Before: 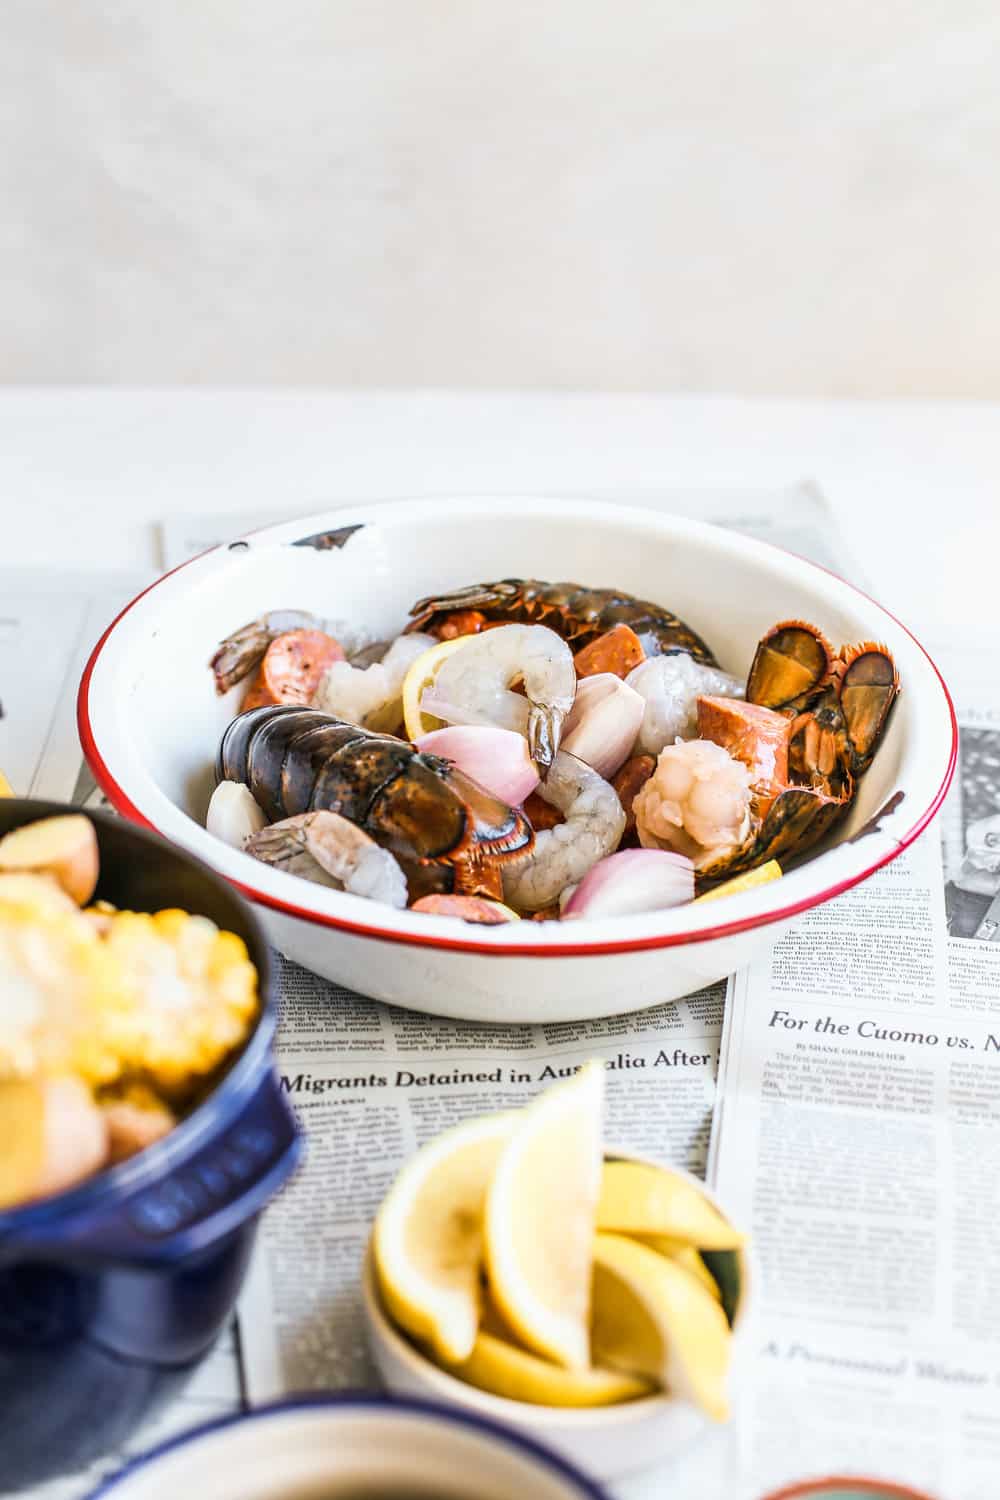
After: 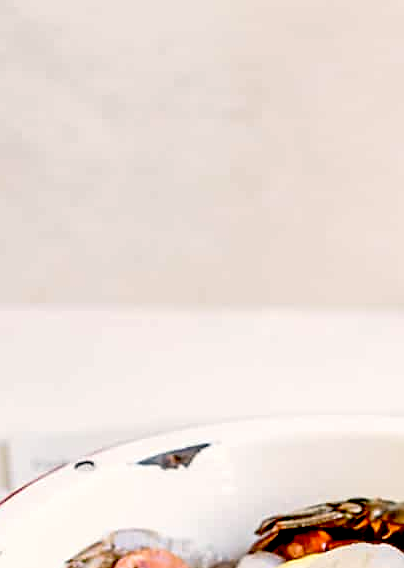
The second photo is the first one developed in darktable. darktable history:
exposure: black level correction 0.047, exposure 0.013 EV, compensate highlight preservation false
crop: left 15.481%, top 5.44%, right 44.019%, bottom 56.689%
color correction: highlights a* 3.77, highlights b* 5.12
sharpen: on, module defaults
